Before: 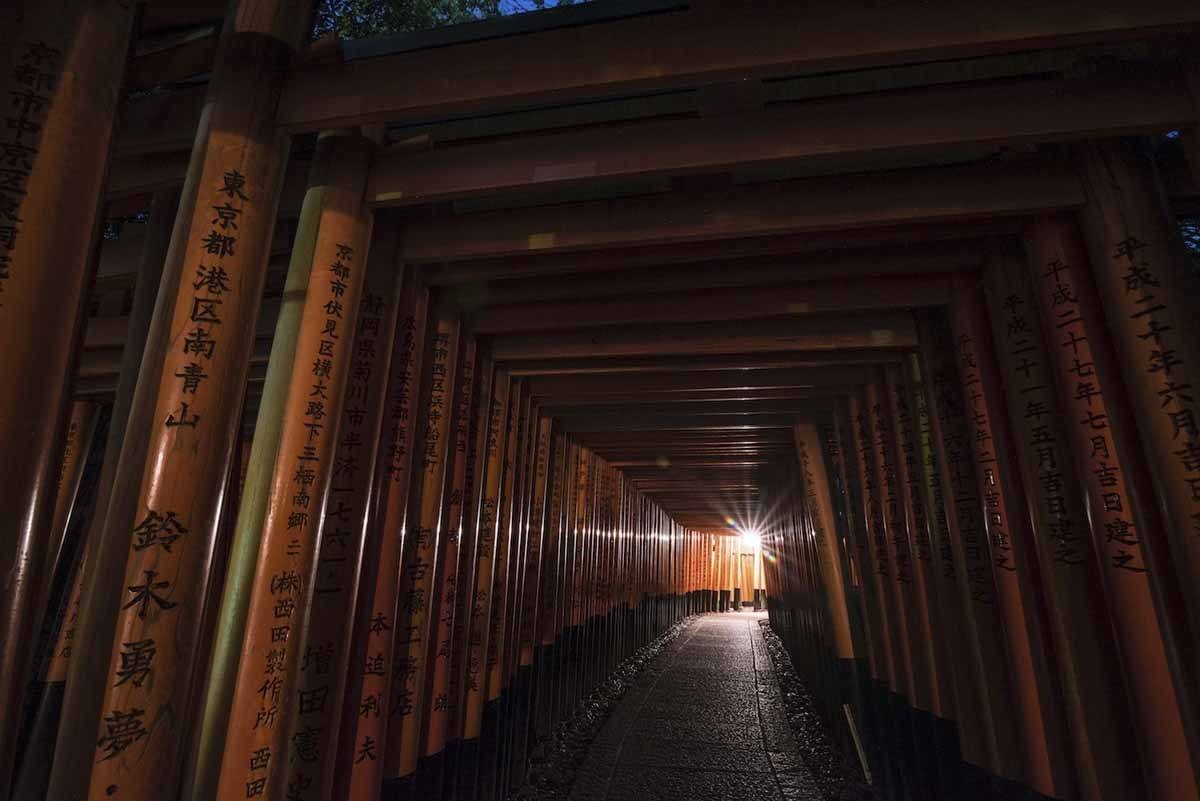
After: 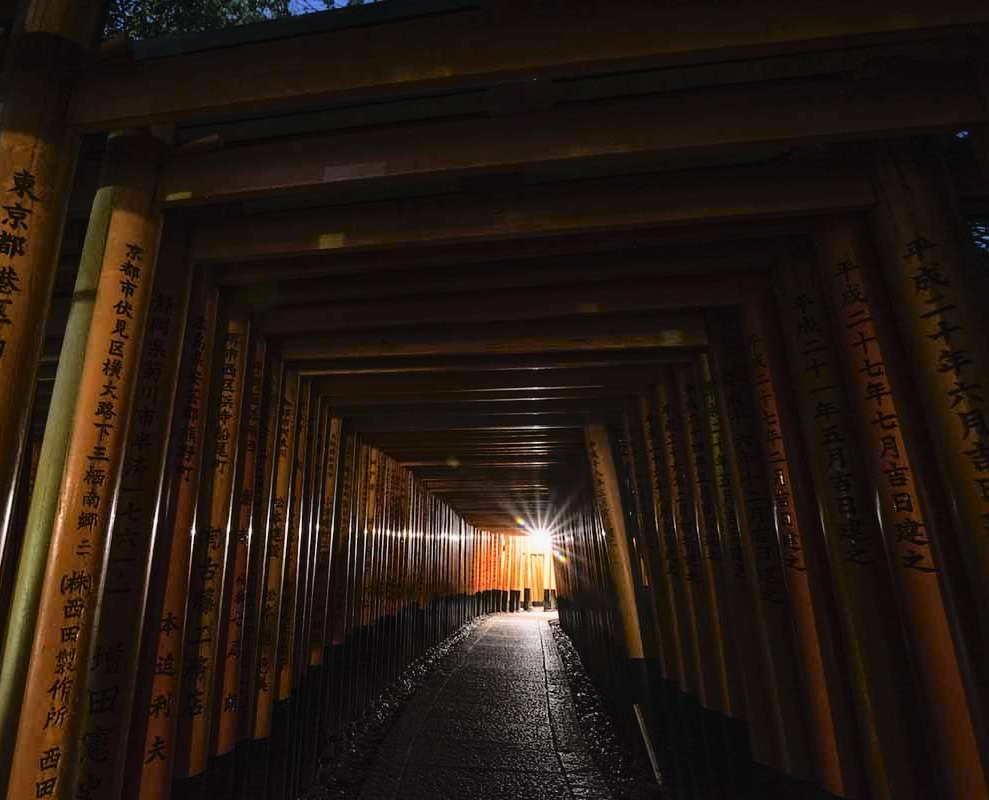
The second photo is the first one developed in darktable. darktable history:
crop: left 17.582%, bottom 0.031%
tone curve: curves: ch0 [(0, 0.013) (0.129, 0.1) (0.327, 0.382) (0.489, 0.573) (0.66, 0.748) (0.858, 0.926) (1, 0.977)]; ch1 [(0, 0) (0.353, 0.344) (0.45, 0.46) (0.498, 0.498) (0.521, 0.512) (0.563, 0.559) (0.592, 0.585) (0.647, 0.68) (1, 1)]; ch2 [(0, 0) (0.333, 0.346) (0.375, 0.375) (0.427, 0.44) (0.476, 0.492) (0.511, 0.508) (0.528, 0.533) (0.579, 0.61) (0.612, 0.644) (0.66, 0.715) (1, 1)], color space Lab, independent channels, preserve colors none
